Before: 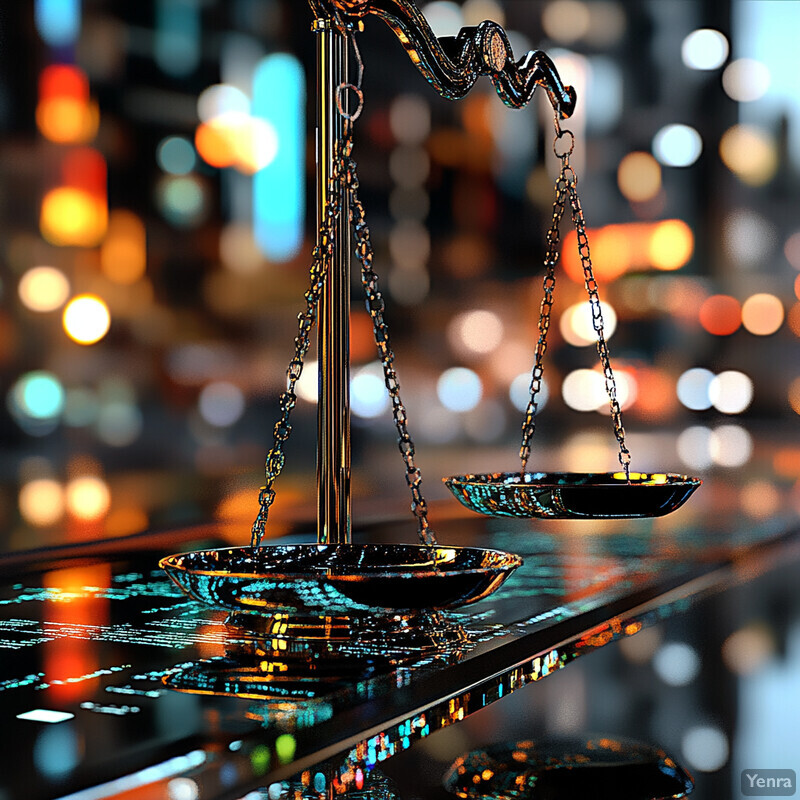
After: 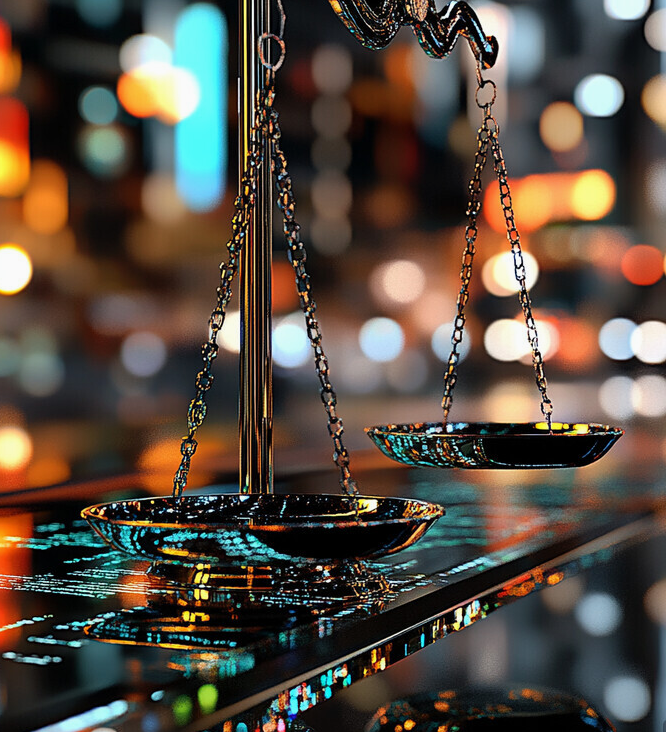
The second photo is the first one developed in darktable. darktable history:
crop: left 9.812%, top 6.332%, right 6.895%, bottom 2.158%
exposure: exposure -0.069 EV, compensate highlight preservation false
